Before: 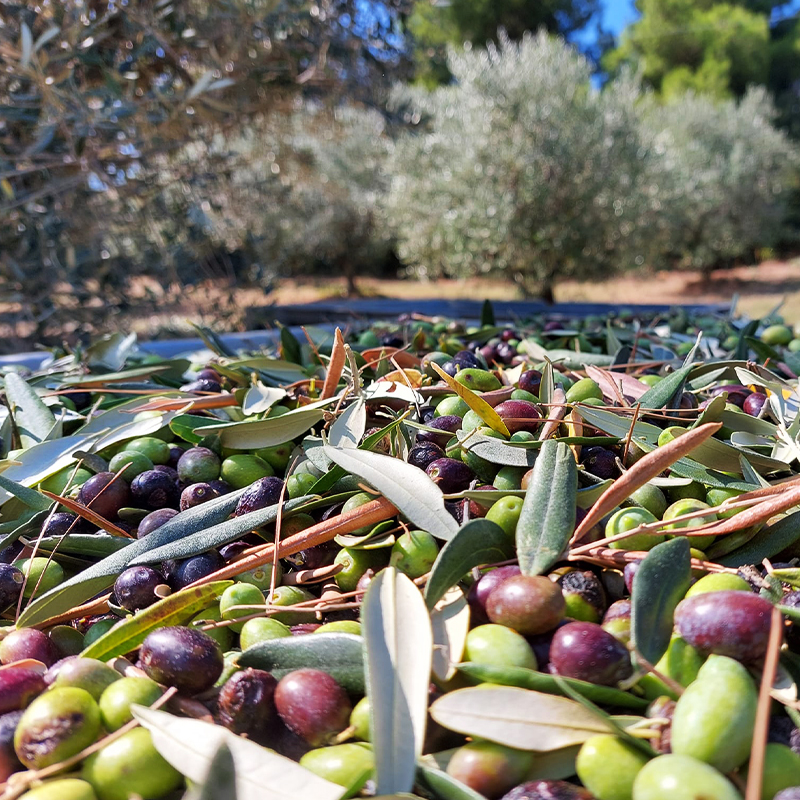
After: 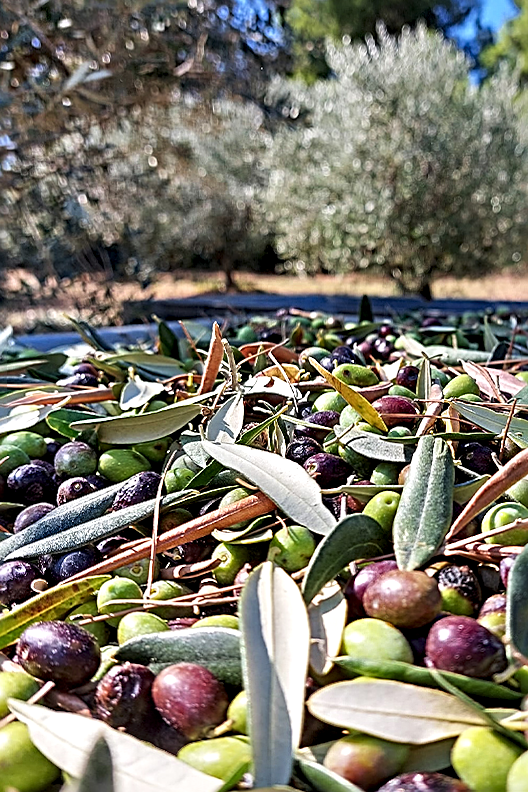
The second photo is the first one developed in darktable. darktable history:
sharpen: radius 2.584, amount 0.688
rotate and perspective: rotation 0.174°, lens shift (vertical) 0.013, lens shift (horizontal) 0.019, shear 0.001, automatic cropping original format, crop left 0.007, crop right 0.991, crop top 0.016, crop bottom 0.997
contrast equalizer: y [[0.51, 0.537, 0.559, 0.574, 0.599, 0.618], [0.5 ×6], [0.5 ×6], [0 ×6], [0 ×6]]
crop and rotate: left 15.446%, right 17.836%
